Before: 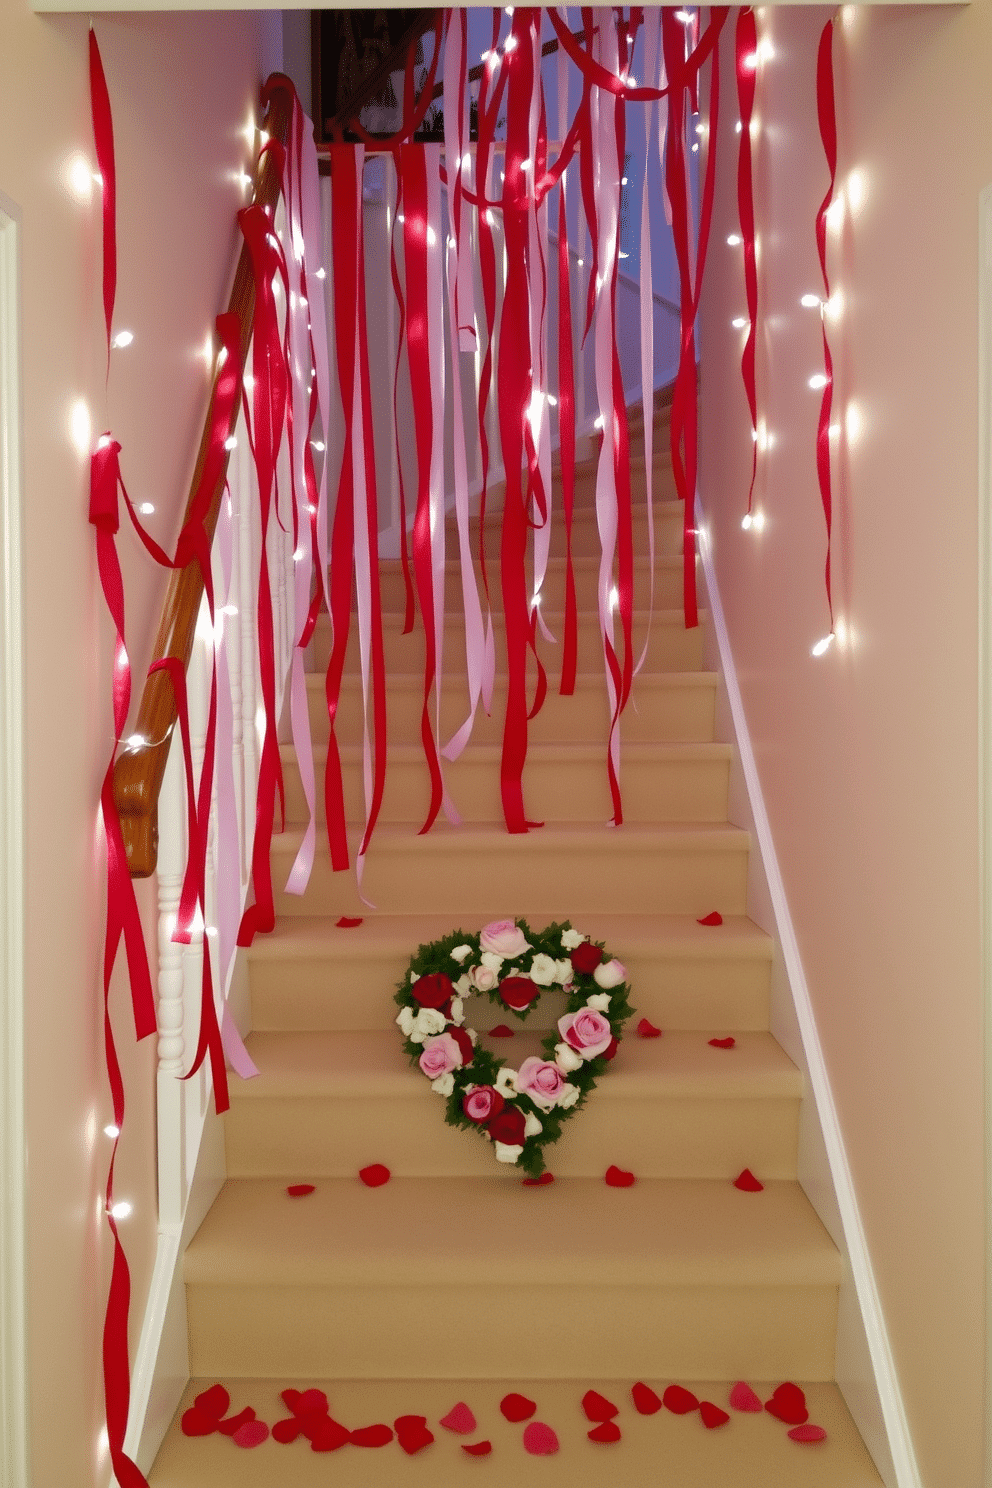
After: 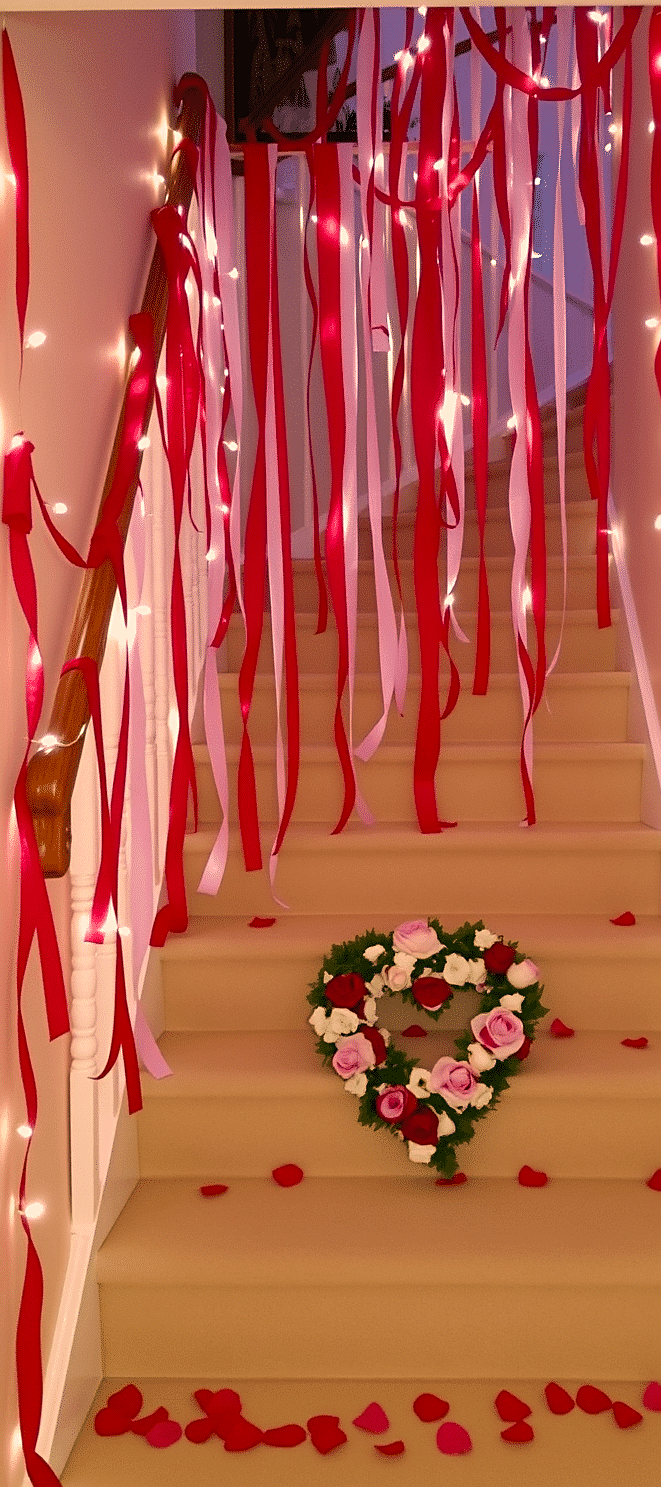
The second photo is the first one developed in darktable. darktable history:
crop and rotate: left 8.786%, right 24.548%
sharpen: on, module defaults
color correction: highlights a* 21.16, highlights b* 19.61
